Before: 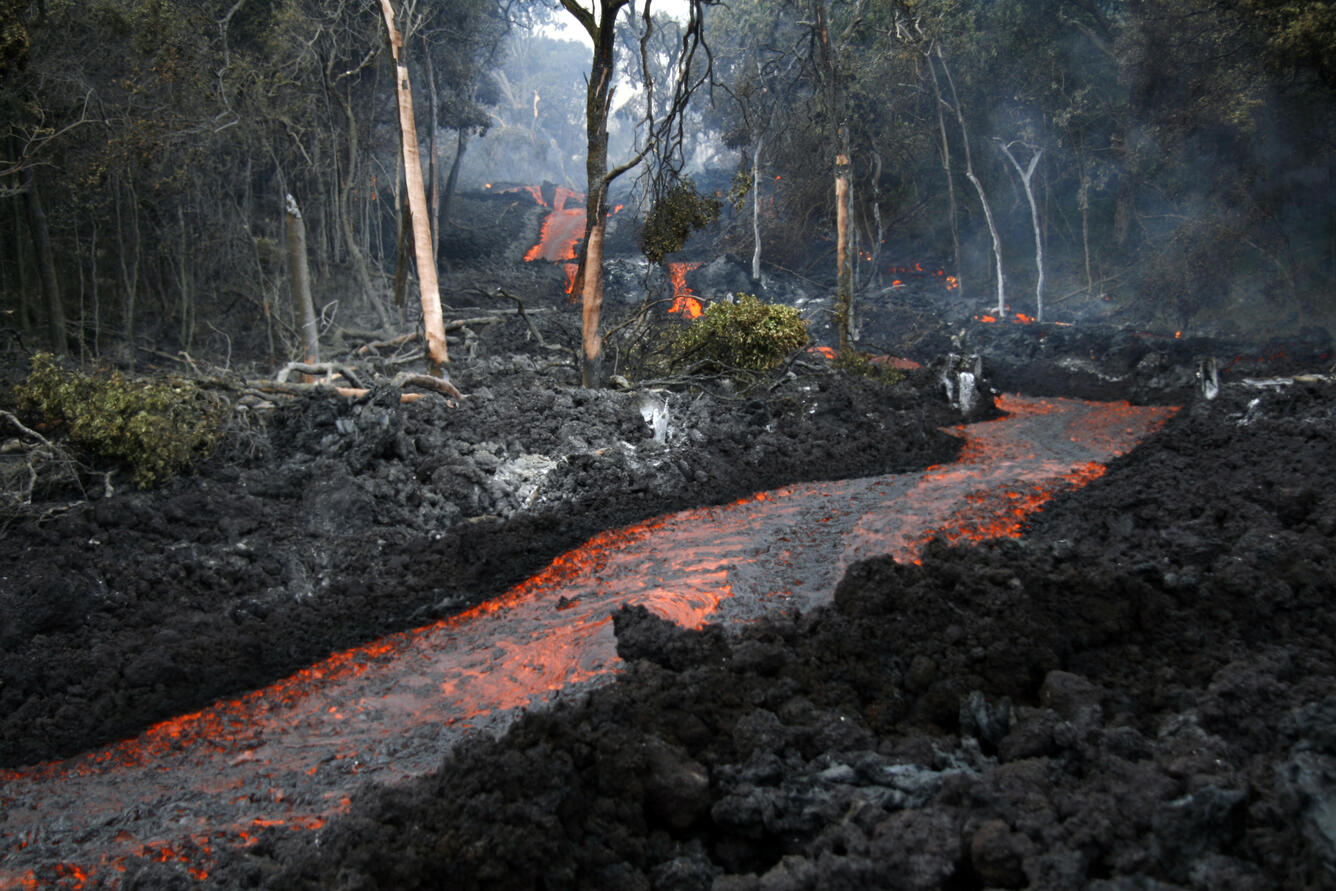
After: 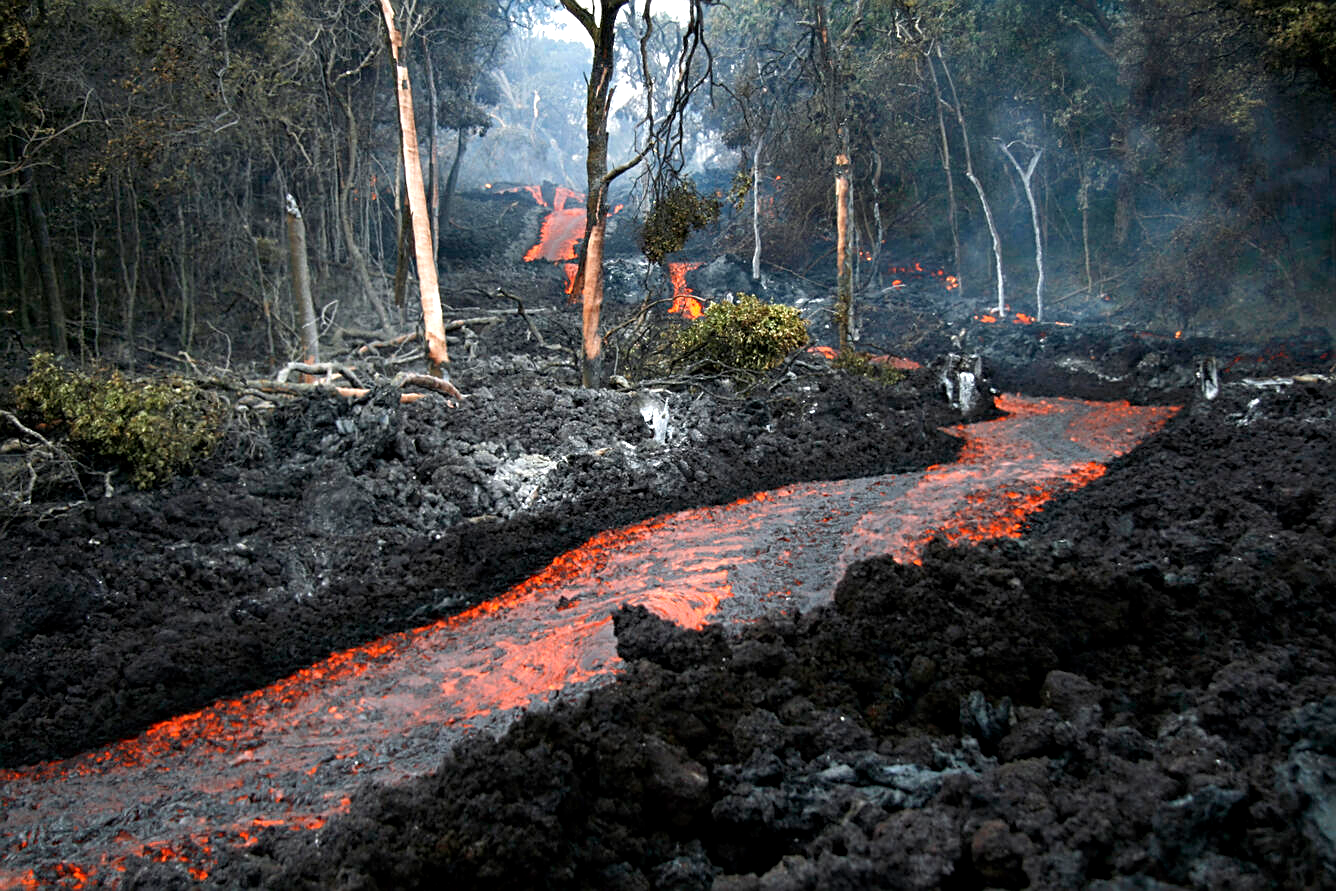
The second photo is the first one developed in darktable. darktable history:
exposure: black level correction 0.001, exposure 0.498 EV, compensate highlight preservation false
sharpen: on, module defaults
